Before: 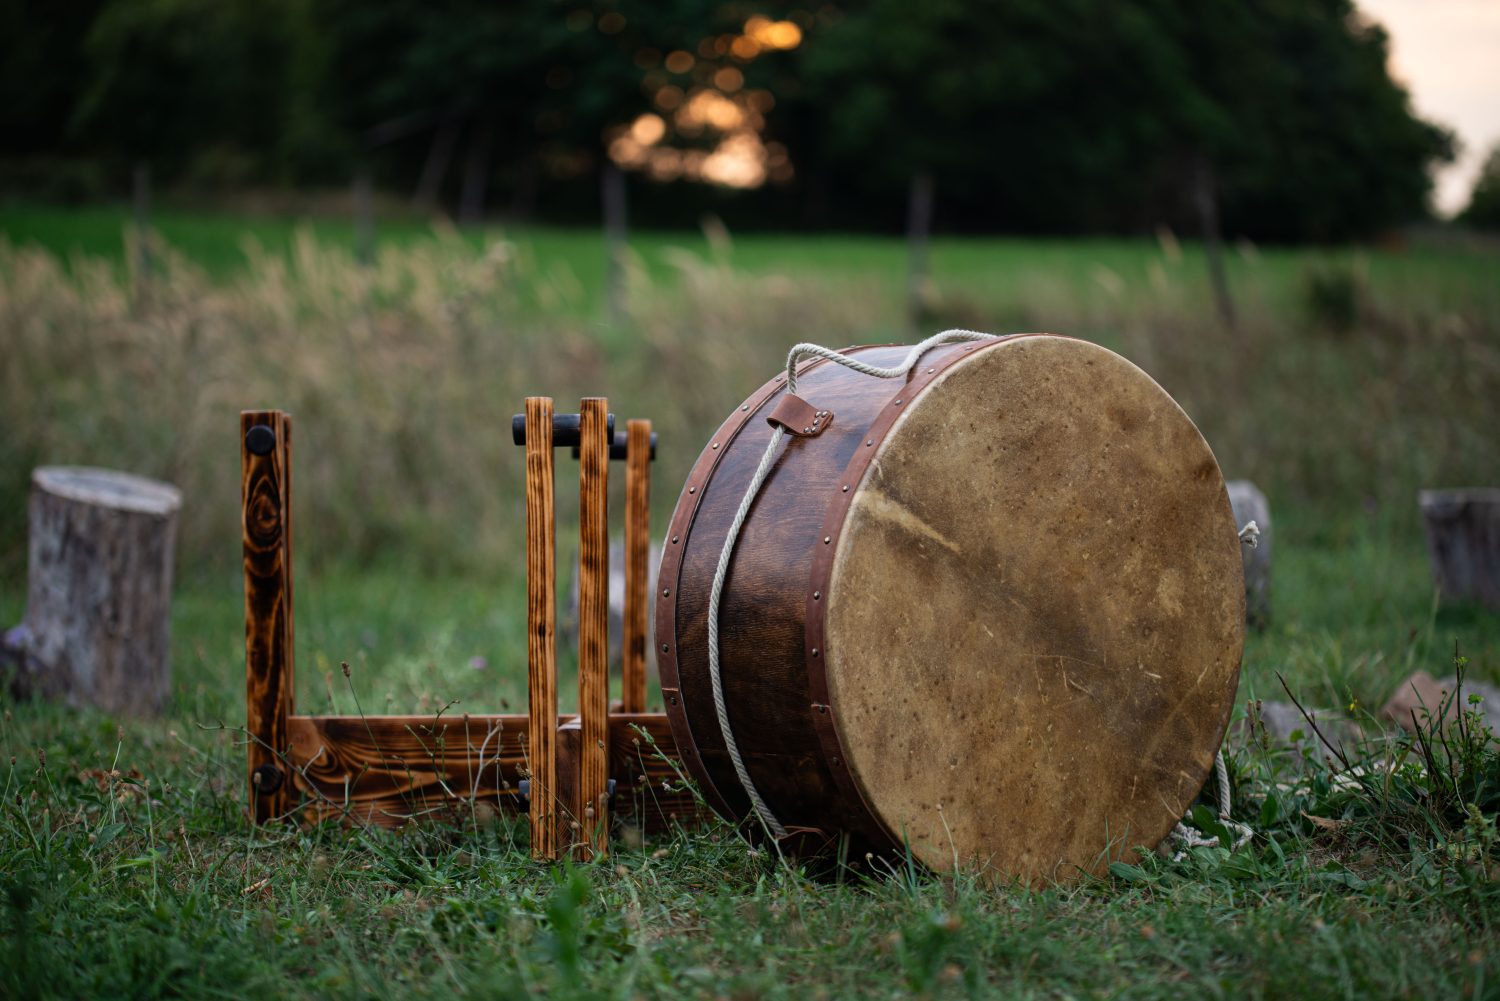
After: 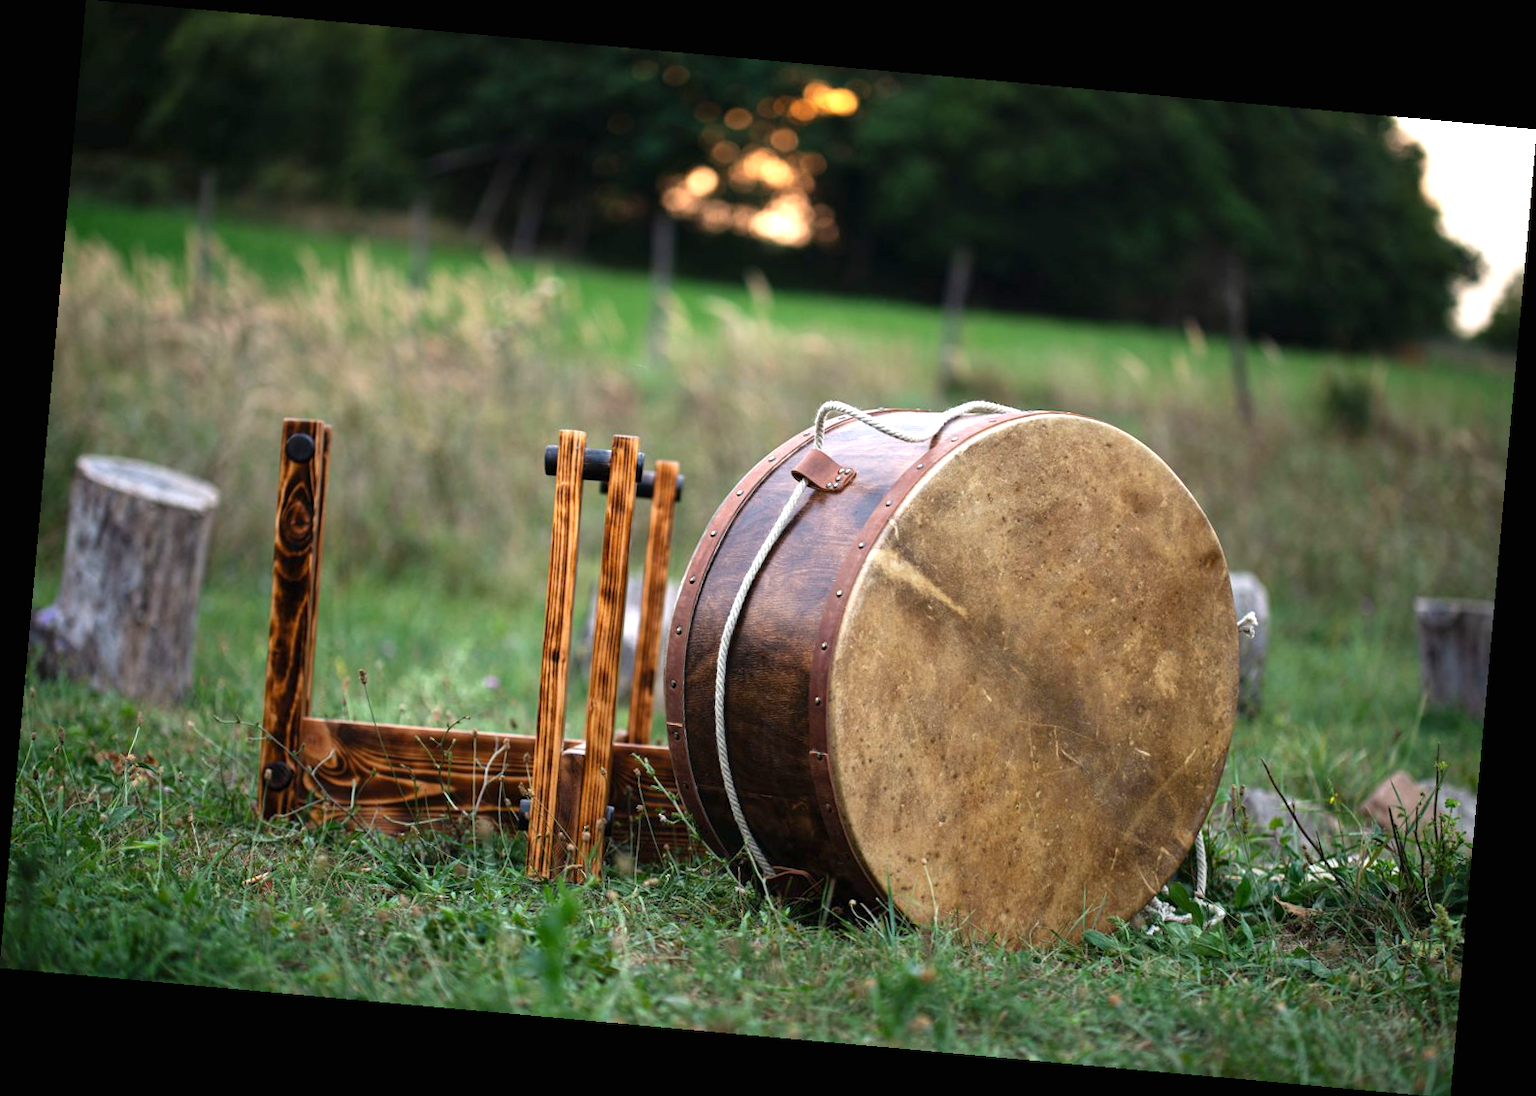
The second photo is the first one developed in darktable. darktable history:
rotate and perspective: rotation 5.12°, automatic cropping off
exposure: black level correction 0, exposure 1 EV, compensate exposure bias true, compensate highlight preservation false
